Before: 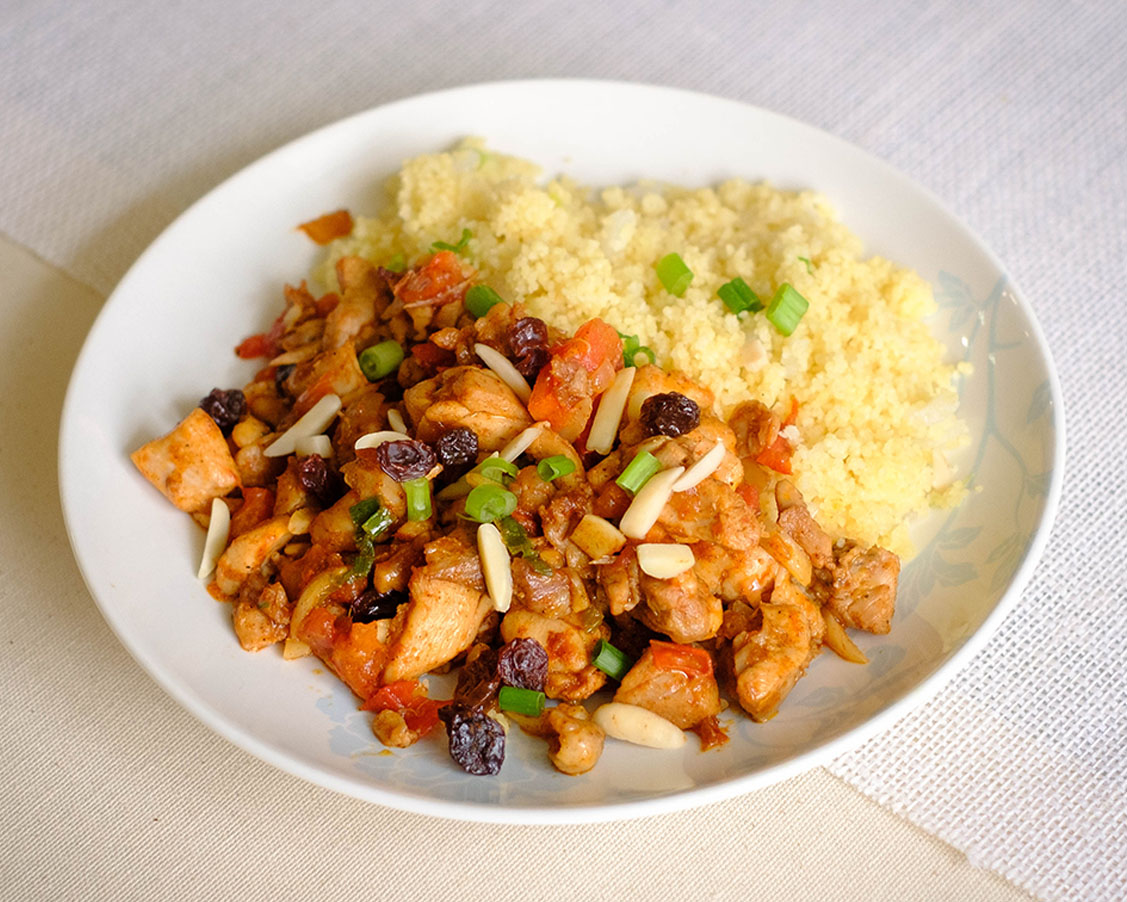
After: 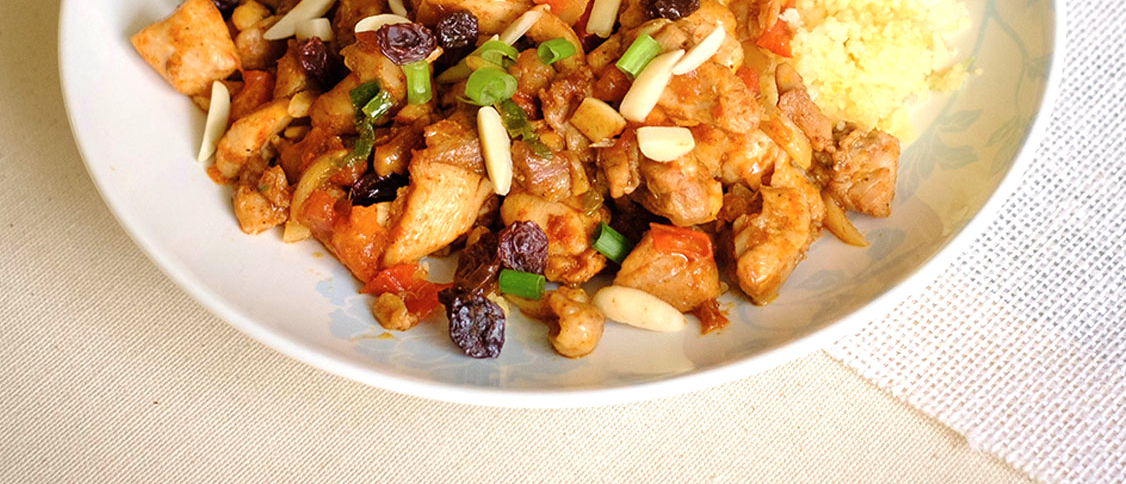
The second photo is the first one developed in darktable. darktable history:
crop and rotate: top 46.237%
velvia: on, module defaults
shadows and highlights: radius 44.78, white point adjustment 6.64, compress 79.65%, highlights color adjustment 78.42%, soften with gaussian
